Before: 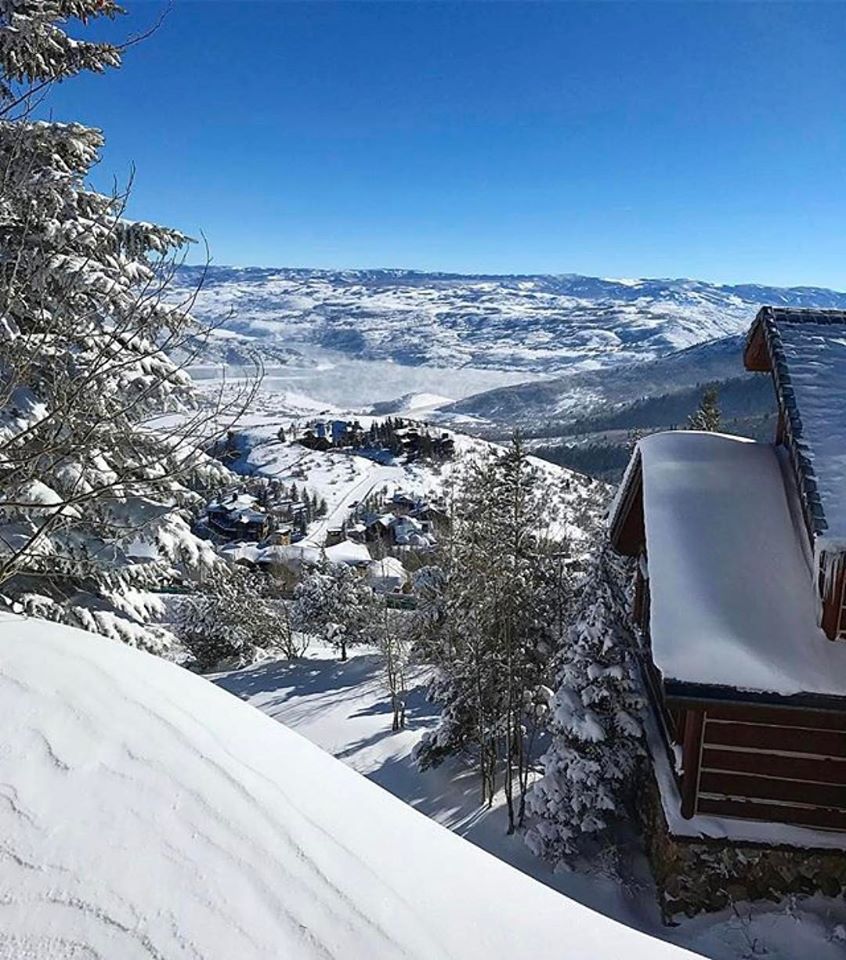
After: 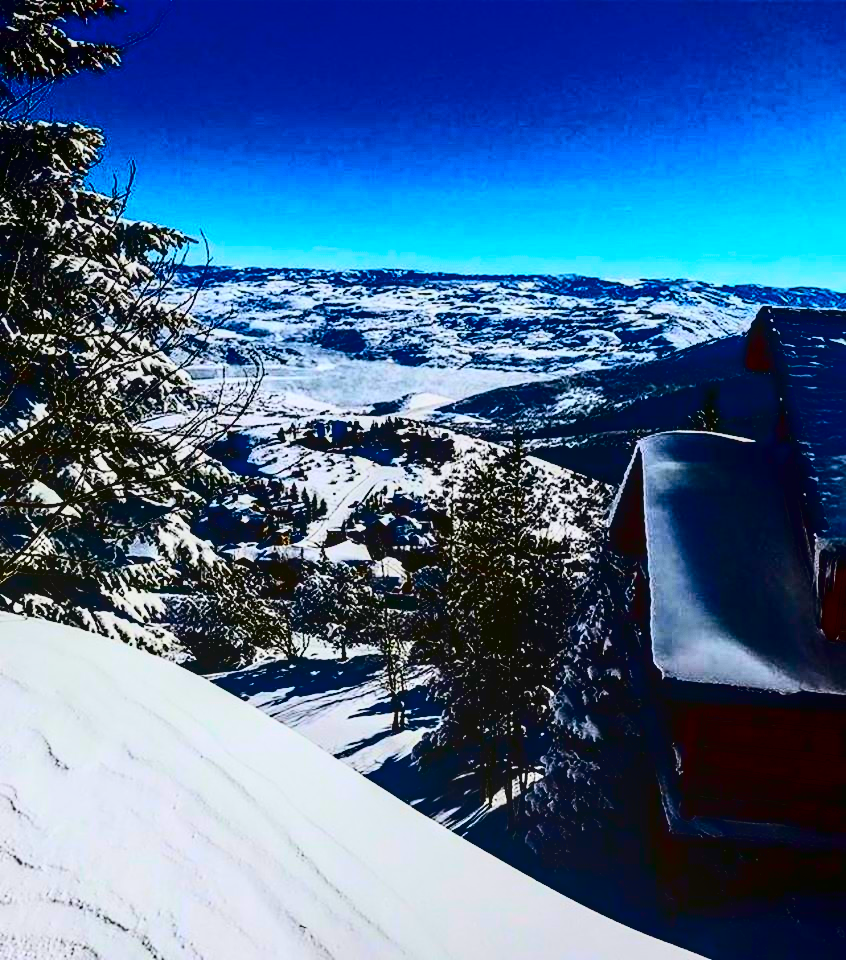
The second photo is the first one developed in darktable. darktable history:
contrast brightness saturation: contrast 0.77, brightness -1, saturation 1
local contrast: on, module defaults
